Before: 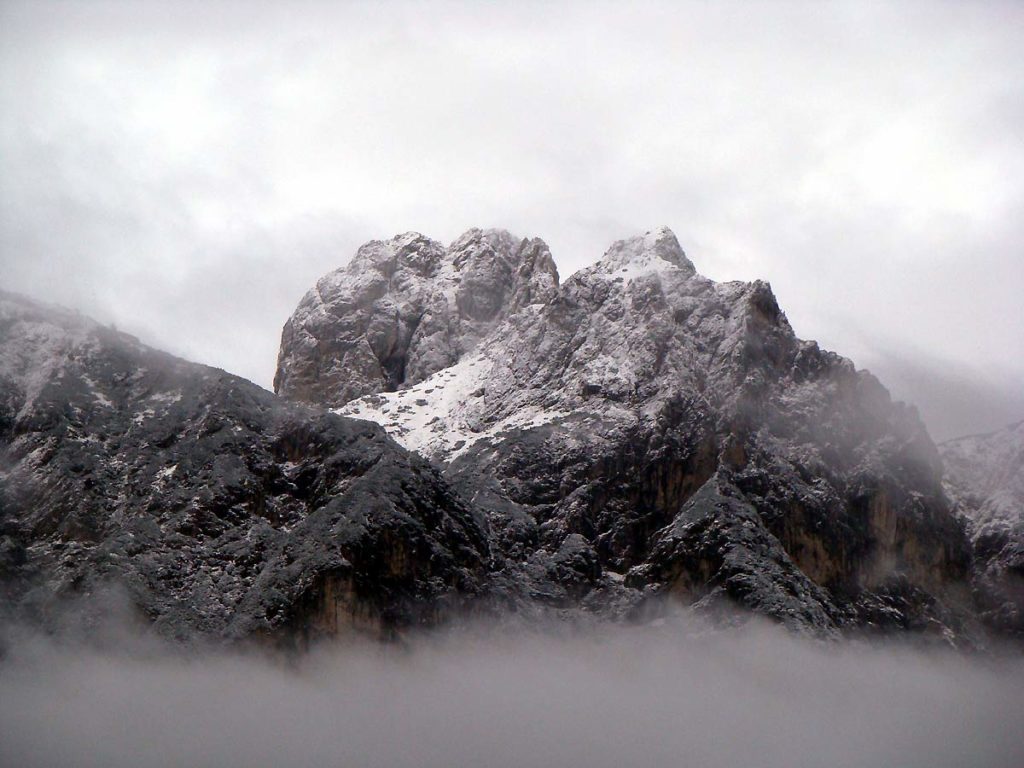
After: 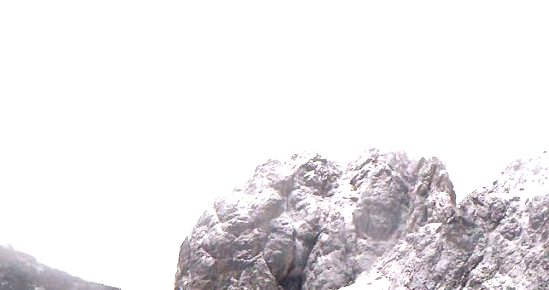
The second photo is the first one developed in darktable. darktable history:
crop: left 10.121%, top 10.631%, right 36.218%, bottom 51.526%
exposure: black level correction 0.001, exposure 1.05 EV, compensate exposure bias true, compensate highlight preservation false
